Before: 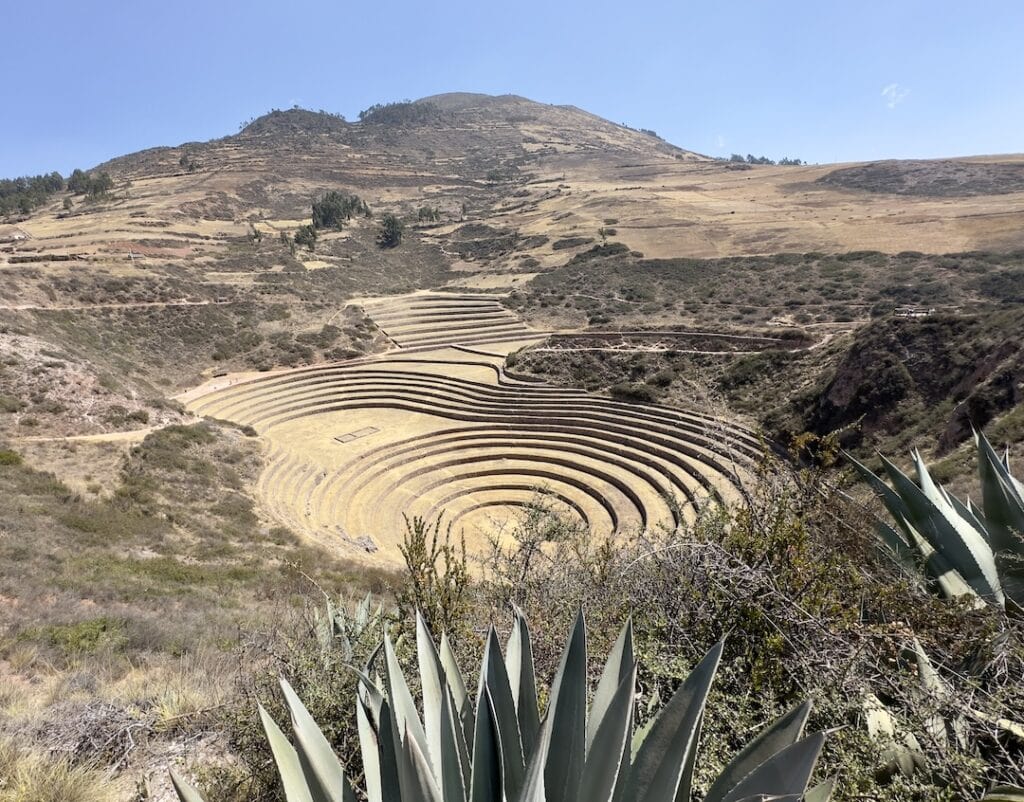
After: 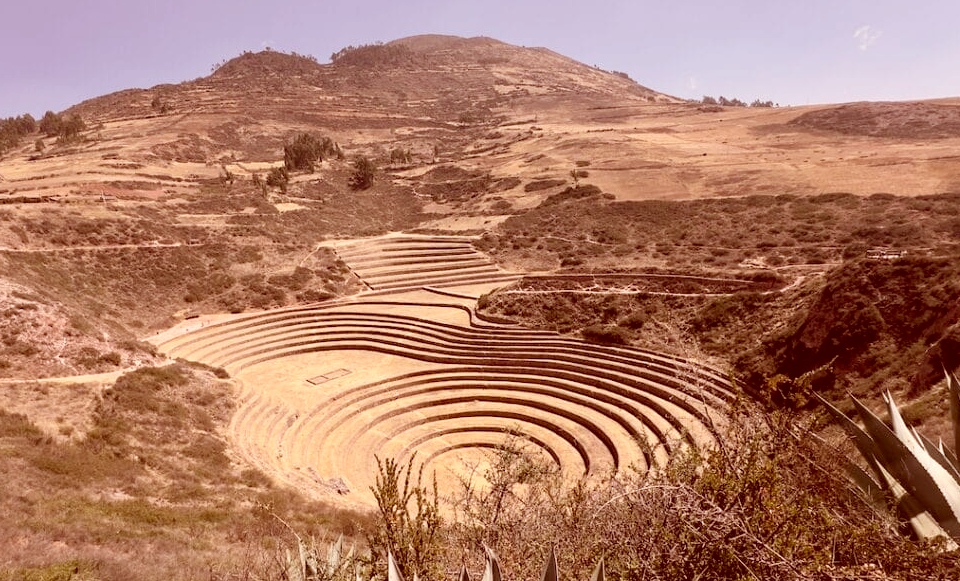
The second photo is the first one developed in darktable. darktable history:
crop: left 2.737%, top 7.287%, right 3.421%, bottom 20.179%
color correction: highlights a* 9.03, highlights b* 8.71, shadows a* 40, shadows b* 40, saturation 0.8
